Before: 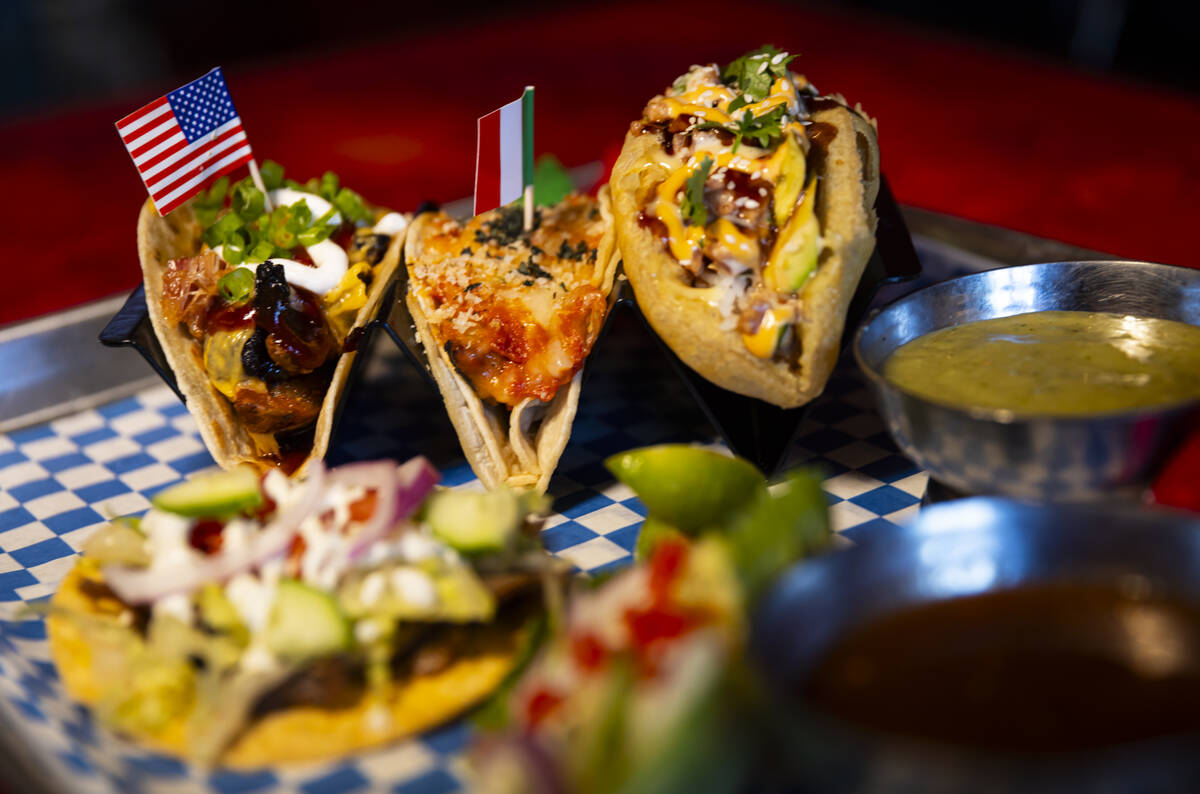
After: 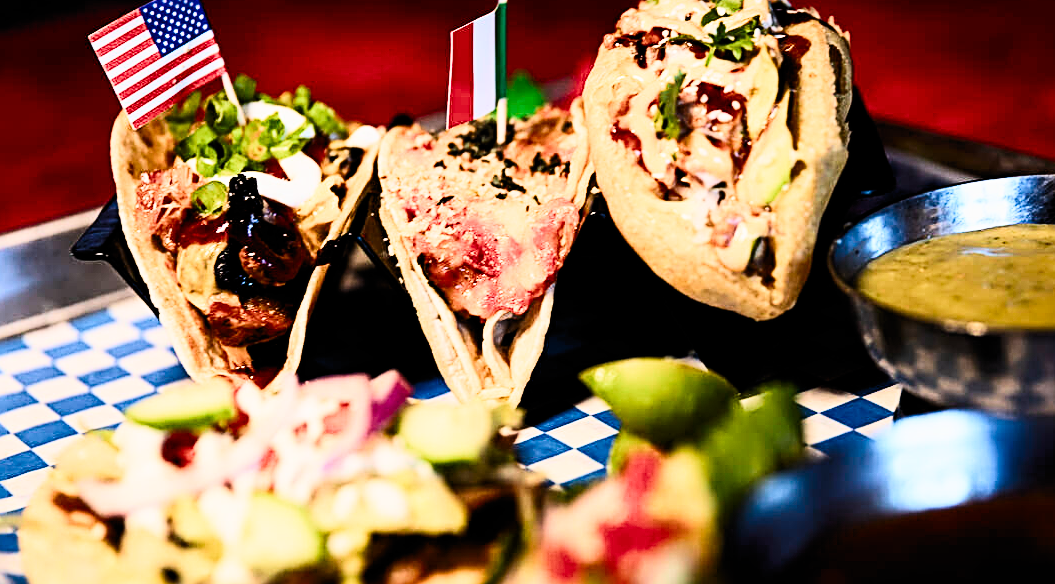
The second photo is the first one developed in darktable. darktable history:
crop and rotate: left 2.325%, top 11.038%, right 9.716%, bottom 15.294%
tone equalizer: on, module defaults
filmic rgb: black relative exposure -5.01 EV, white relative exposure 3.96 EV, hardness 2.88, contrast 1.192, color science v4 (2020)
sharpen: radius 2.696, amount 0.666
contrast brightness saturation: contrast 0.406, brightness 0.112, saturation 0.212
exposure: exposure 0.496 EV, compensate exposure bias true, compensate highlight preservation false
